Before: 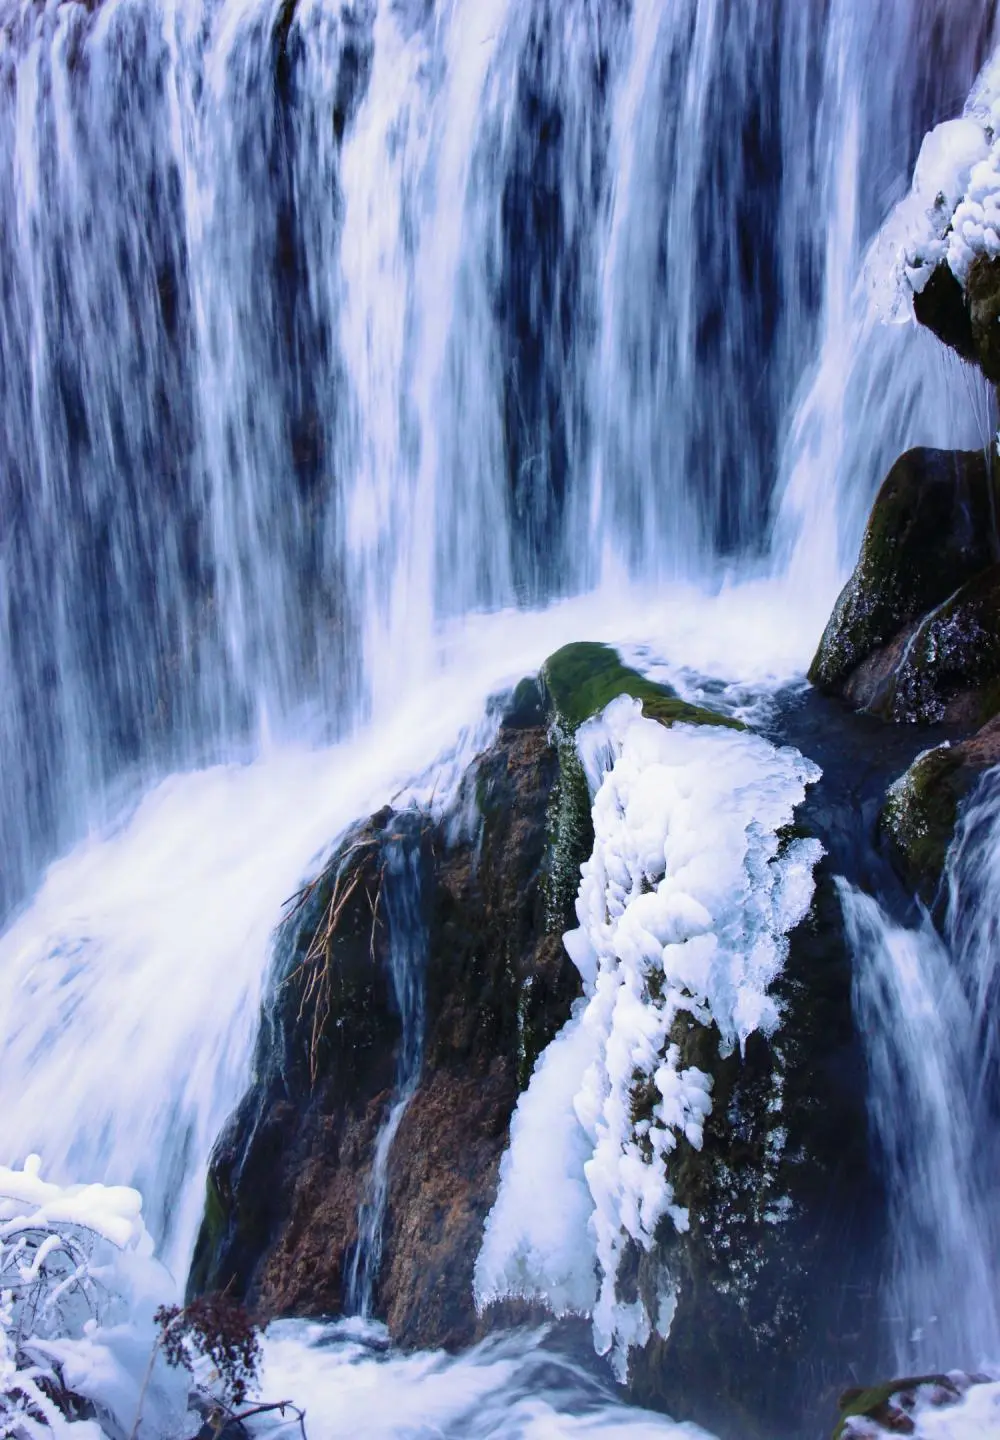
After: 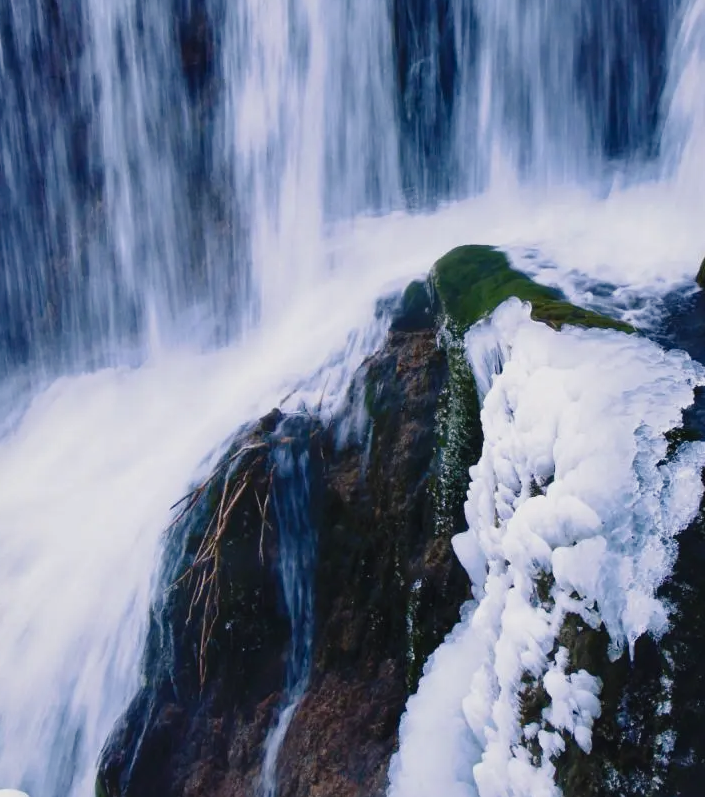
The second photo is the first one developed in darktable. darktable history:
color balance rgb: shadows lift › luminance -10%, shadows lift › chroma 1%, shadows lift › hue 113°, power › luminance -15%, highlights gain › chroma 0.2%, highlights gain › hue 333°, global offset › luminance 0.5%, perceptual saturation grading › global saturation 20%, perceptual saturation grading › highlights -50%, perceptual saturation grading › shadows 25%, contrast -10%
crop: left 11.123%, top 27.61%, right 18.3%, bottom 17.034%
